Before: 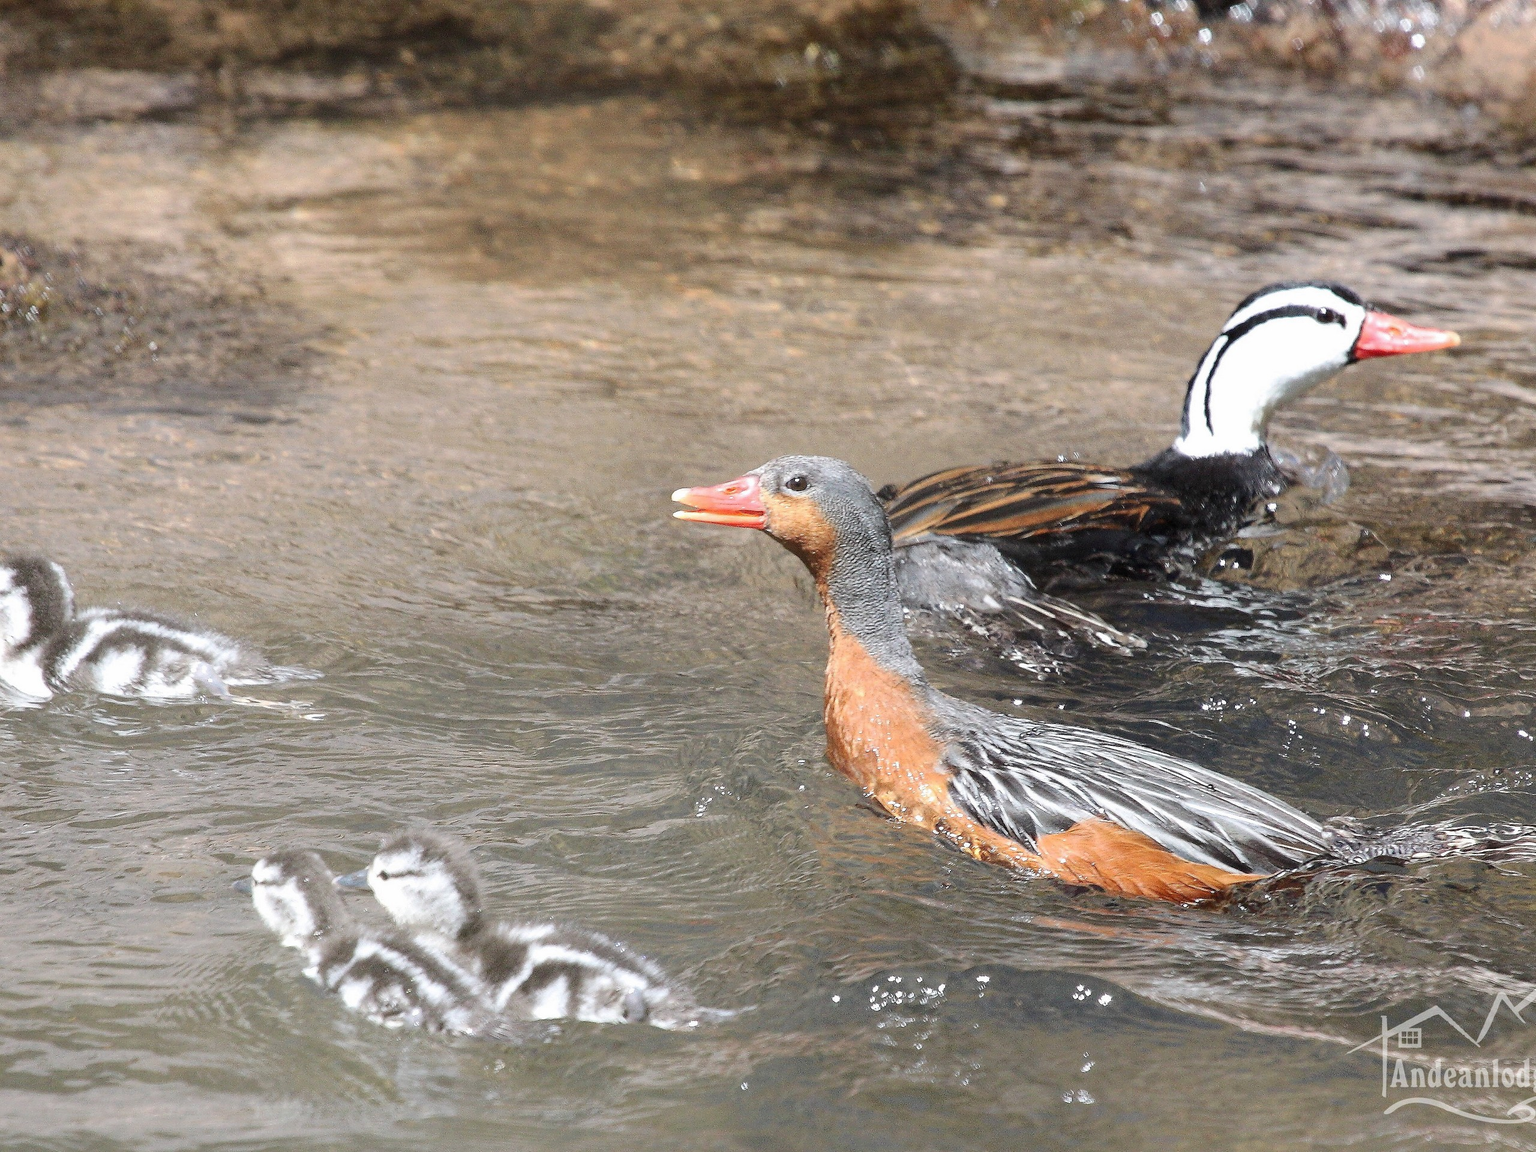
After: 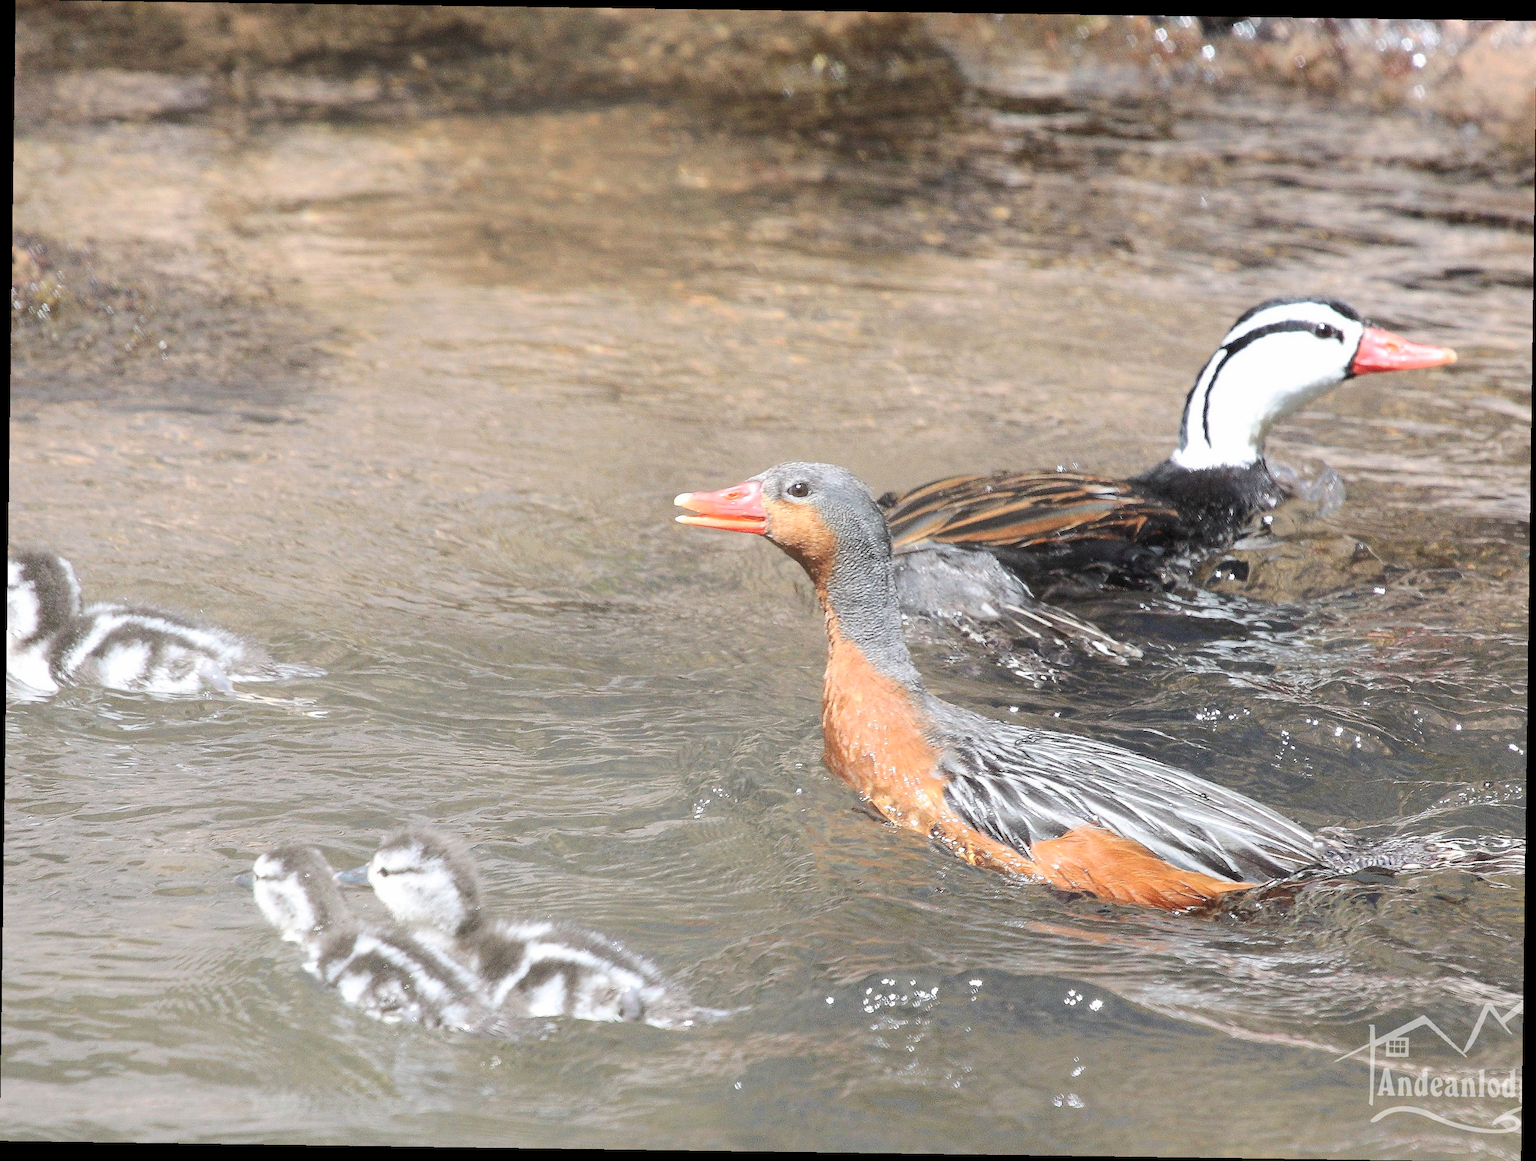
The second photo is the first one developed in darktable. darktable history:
exposure: compensate highlight preservation false
rotate and perspective: rotation 0.8°, automatic cropping off
contrast brightness saturation: brightness 0.15
